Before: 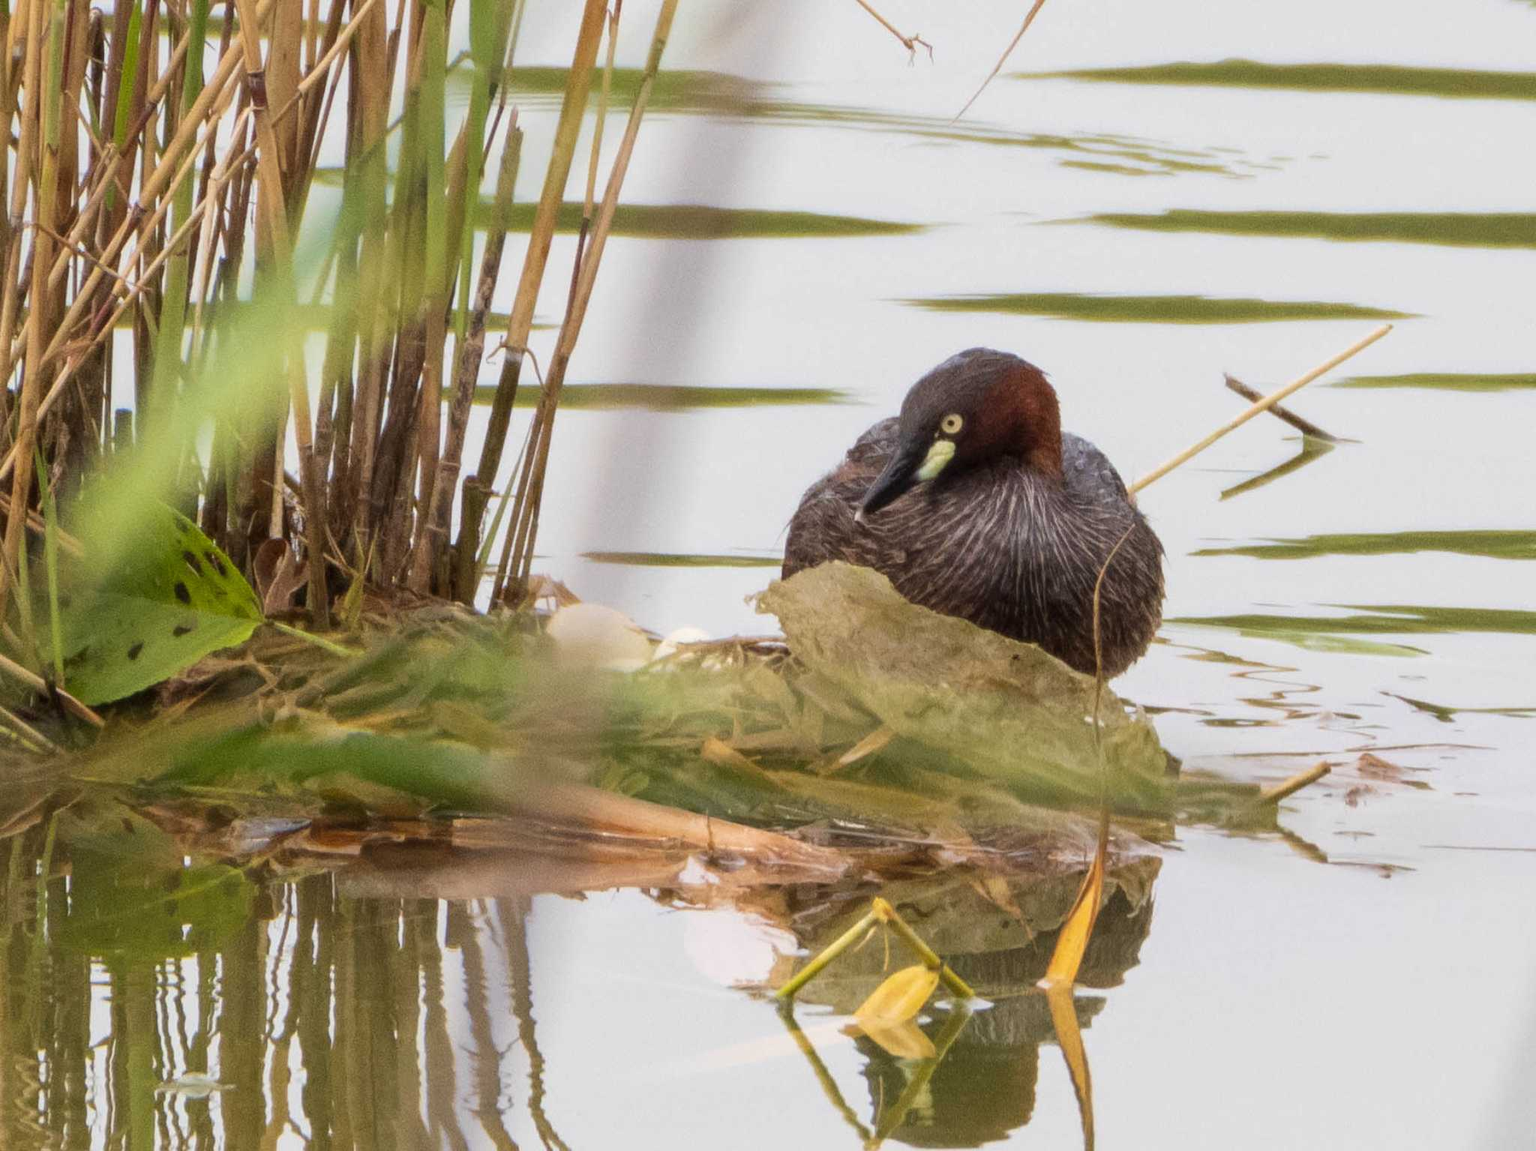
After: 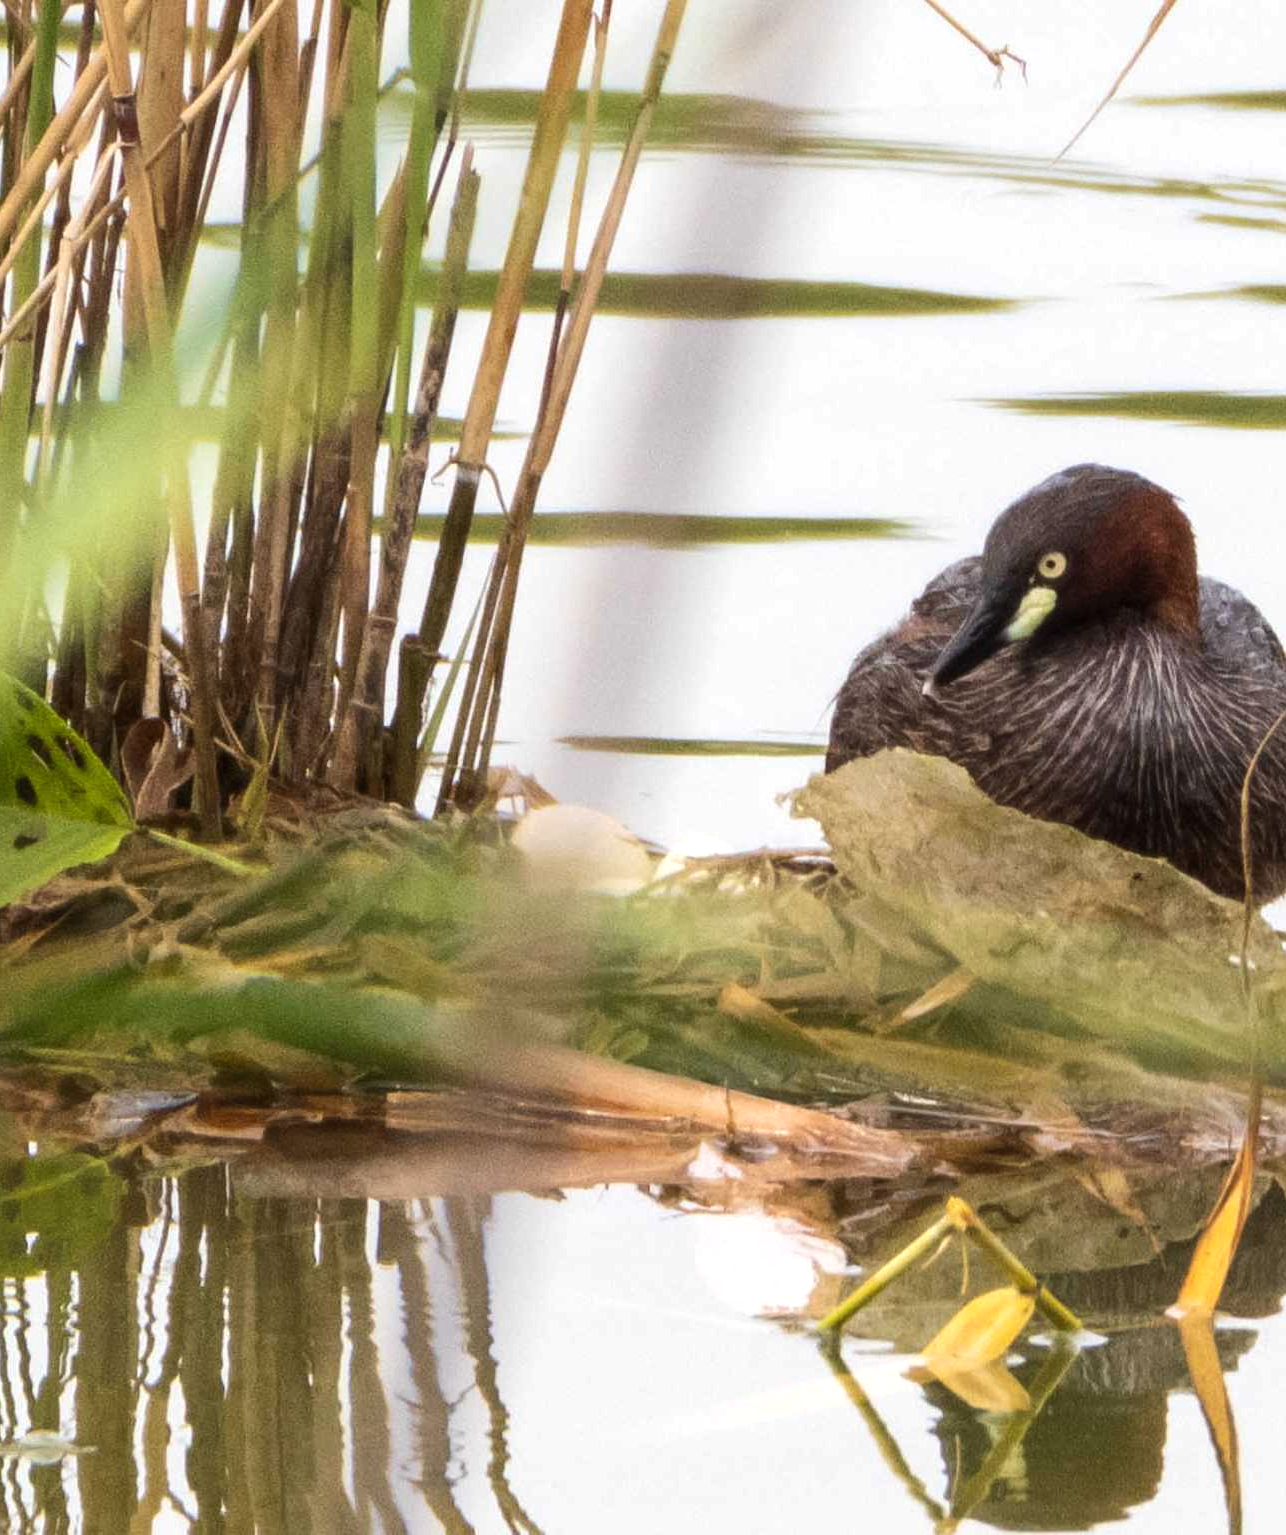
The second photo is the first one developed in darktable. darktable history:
tone equalizer: -8 EV -0.417 EV, -7 EV -0.389 EV, -6 EV -0.333 EV, -5 EV -0.222 EV, -3 EV 0.222 EV, -2 EV 0.333 EV, -1 EV 0.389 EV, +0 EV 0.417 EV, edges refinement/feathering 500, mask exposure compensation -1.57 EV, preserve details no
crop: left 10.644%, right 26.528%
